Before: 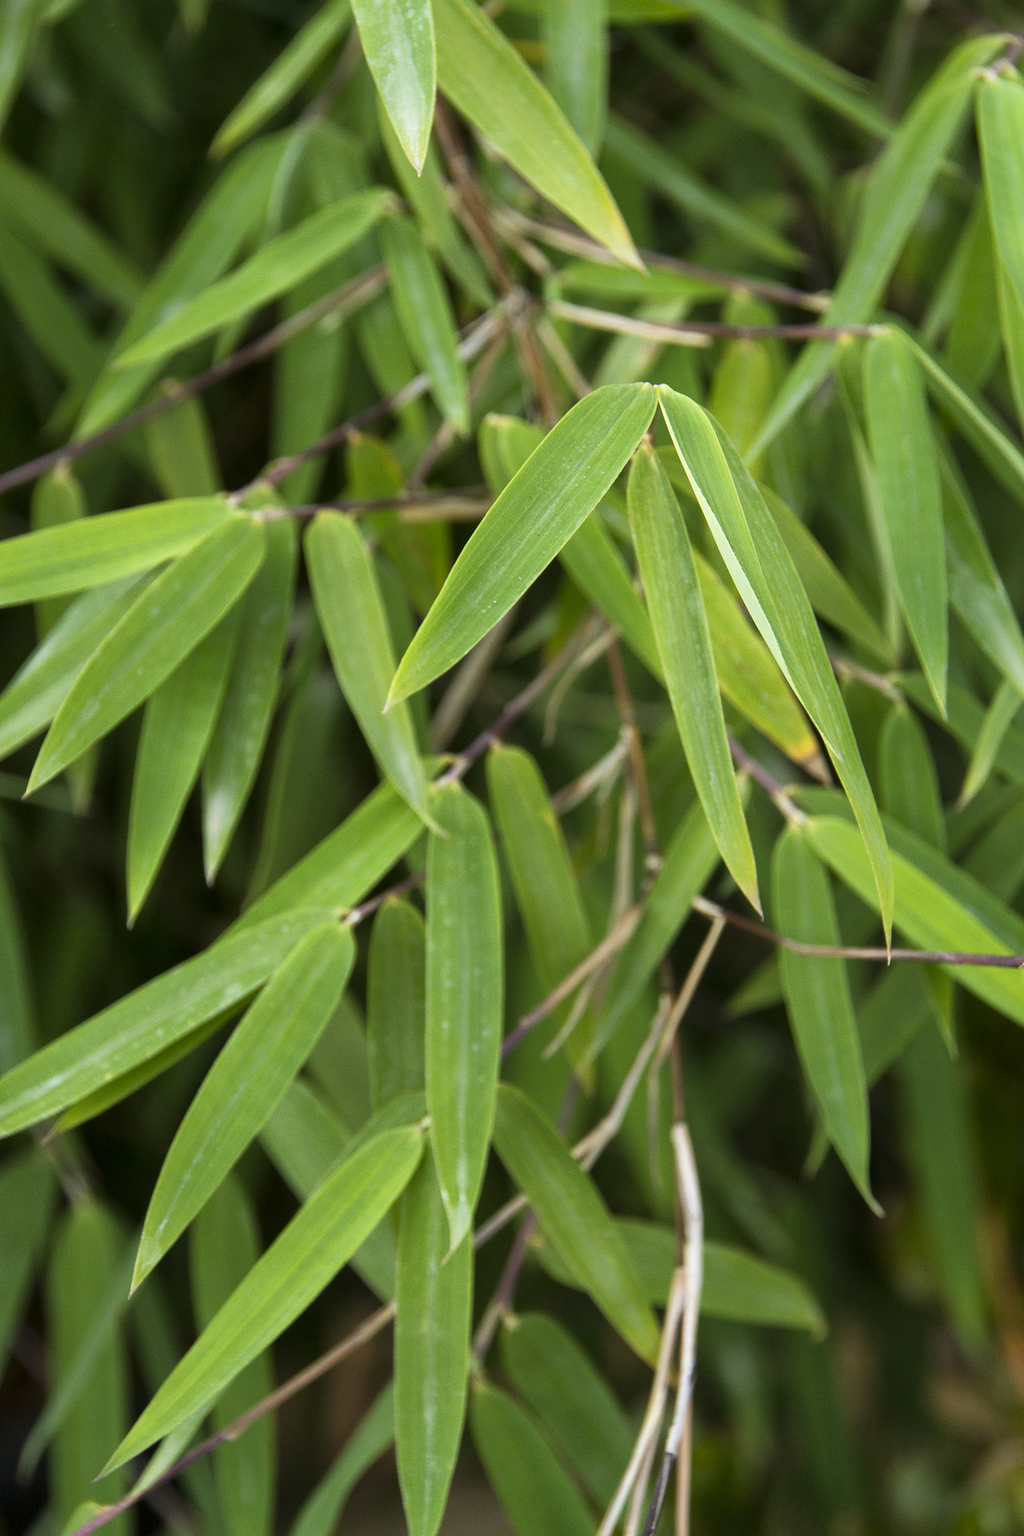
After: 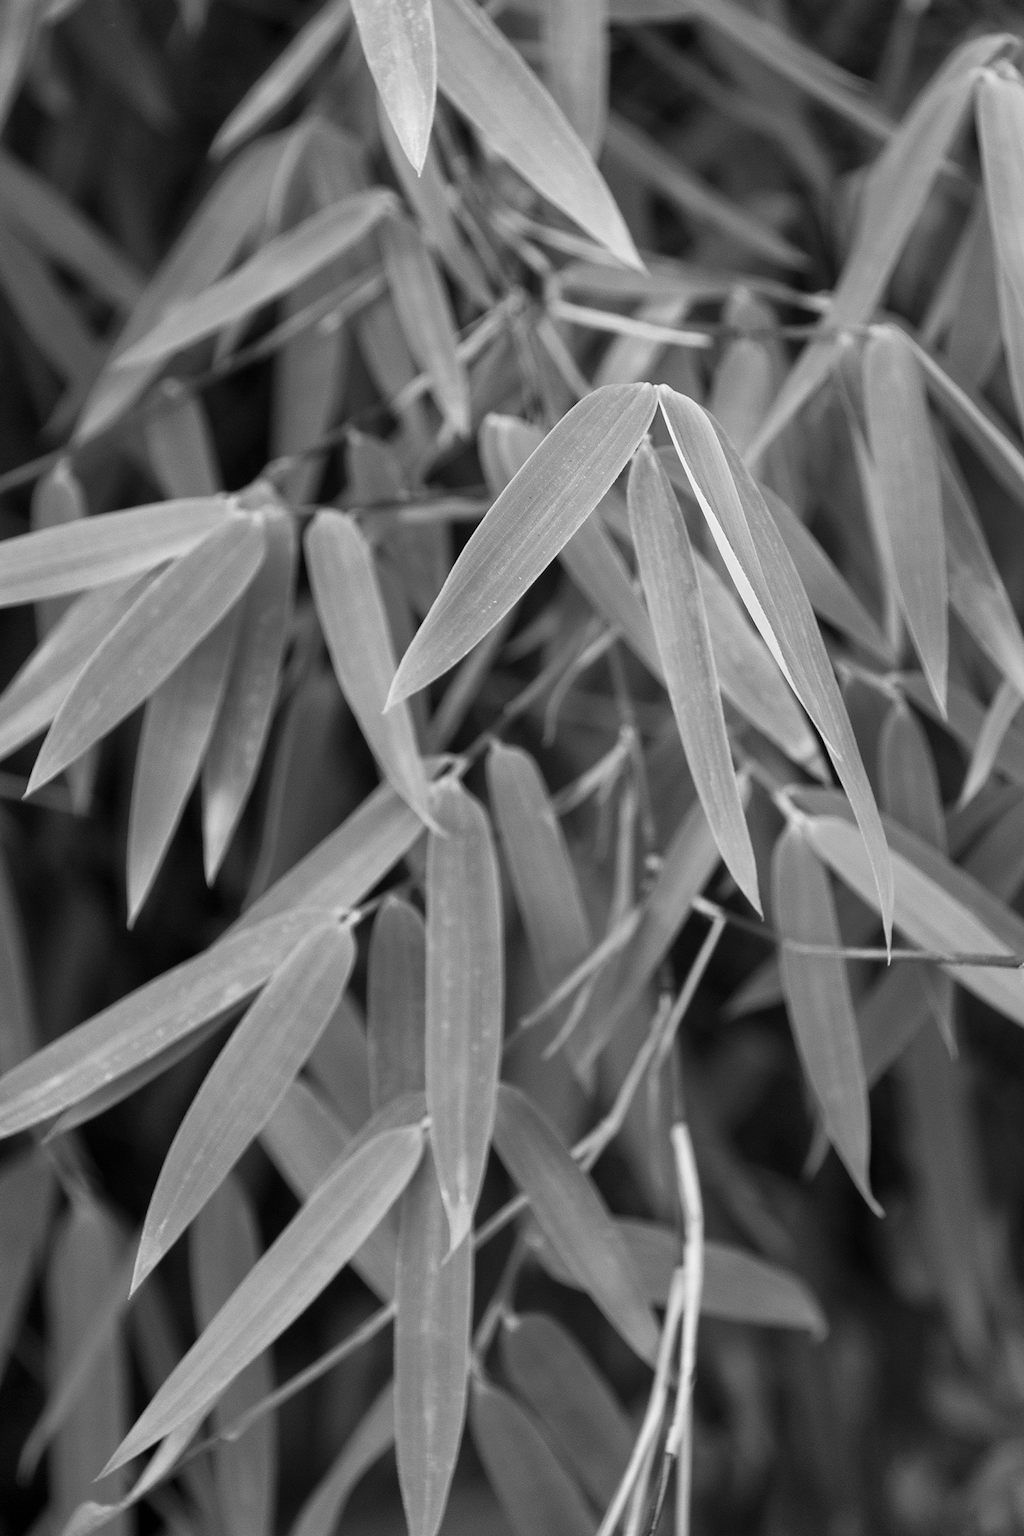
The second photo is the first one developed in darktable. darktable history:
monochrome: a 32, b 64, size 2.3
exposure: compensate highlight preservation false
